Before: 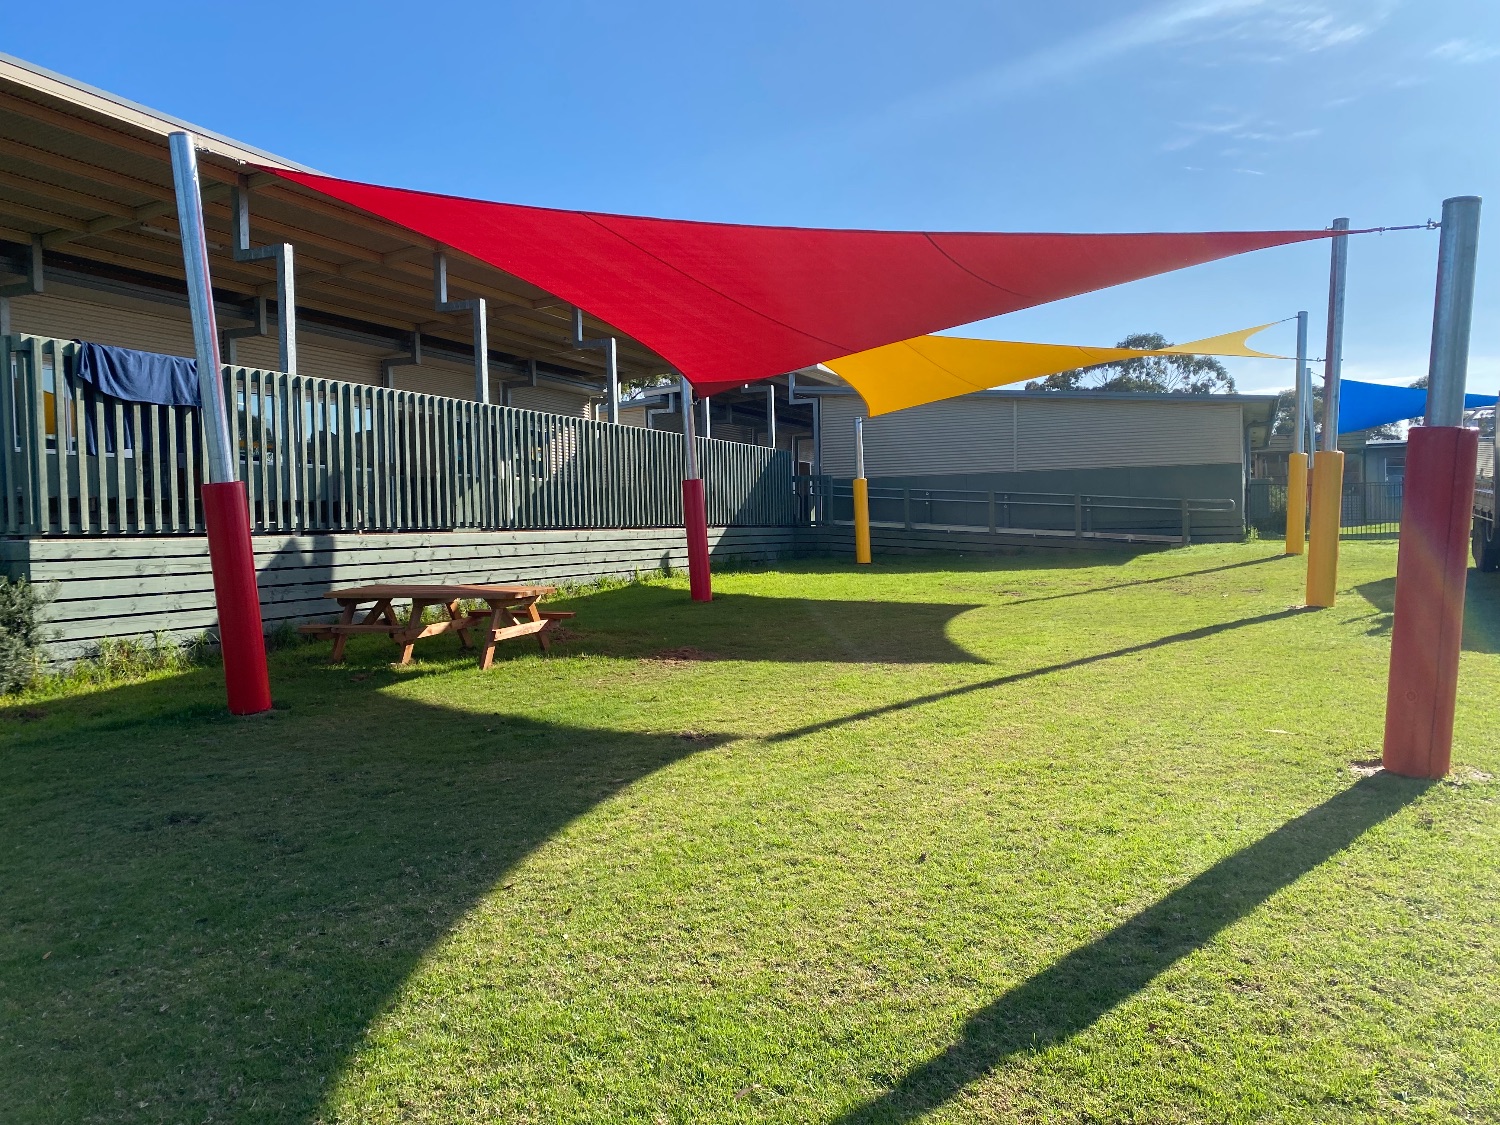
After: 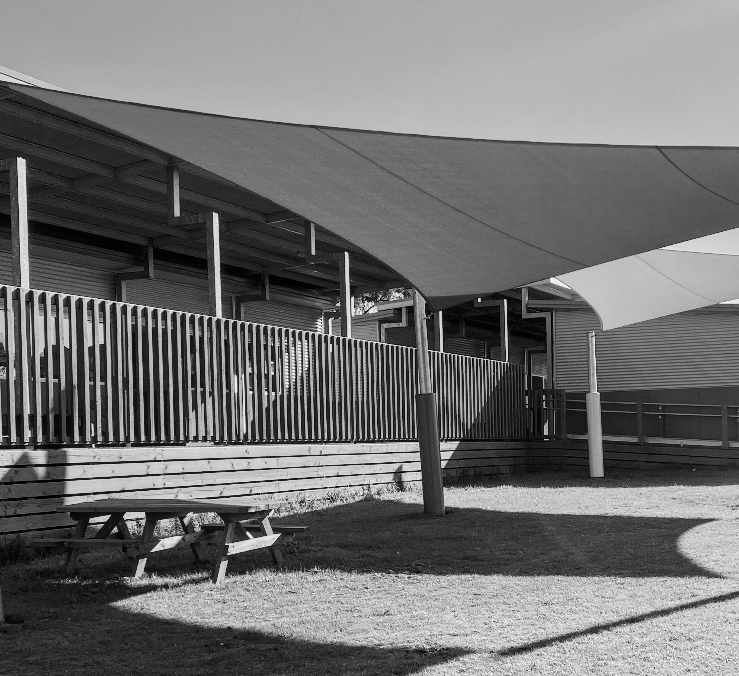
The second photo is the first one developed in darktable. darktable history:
crop: left 17.835%, top 7.675%, right 32.881%, bottom 32.213%
tone curve: curves: ch0 [(0, 0) (0.003, 0.002) (0.011, 0.009) (0.025, 0.019) (0.044, 0.031) (0.069, 0.04) (0.1, 0.059) (0.136, 0.092) (0.177, 0.134) (0.224, 0.192) (0.277, 0.262) (0.335, 0.348) (0.399, 0.446) (0.468, 0.554) (0.543, 0.646) (0.623, 0.731) (0.709, 0.807) (0.801, 0.867) (0.898, 0.931) (1, 1)], preserve colors none
tone equalizer: on, module defaults
local contrast: on, module defaults
color zones: curves: ch2 [(0, 0.5) (0.084, 0.497) (0.323, 0.335) (0.4, 0.497) (1, 0.5)], process mode strong
monochrome: a 30.25, b 92.03
